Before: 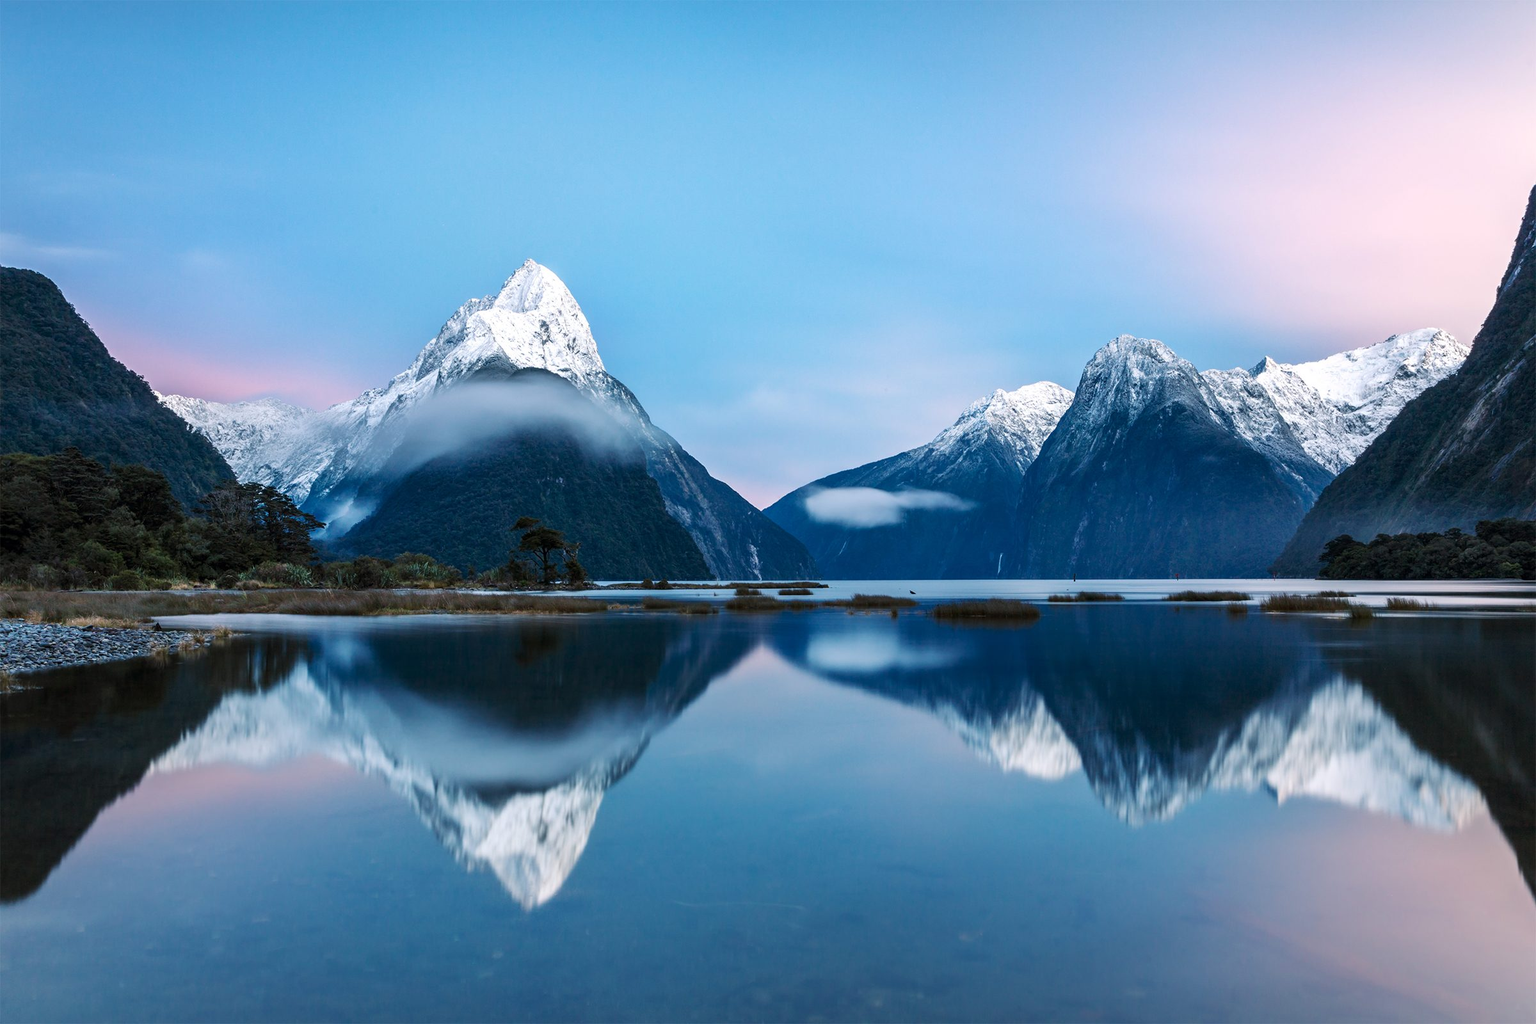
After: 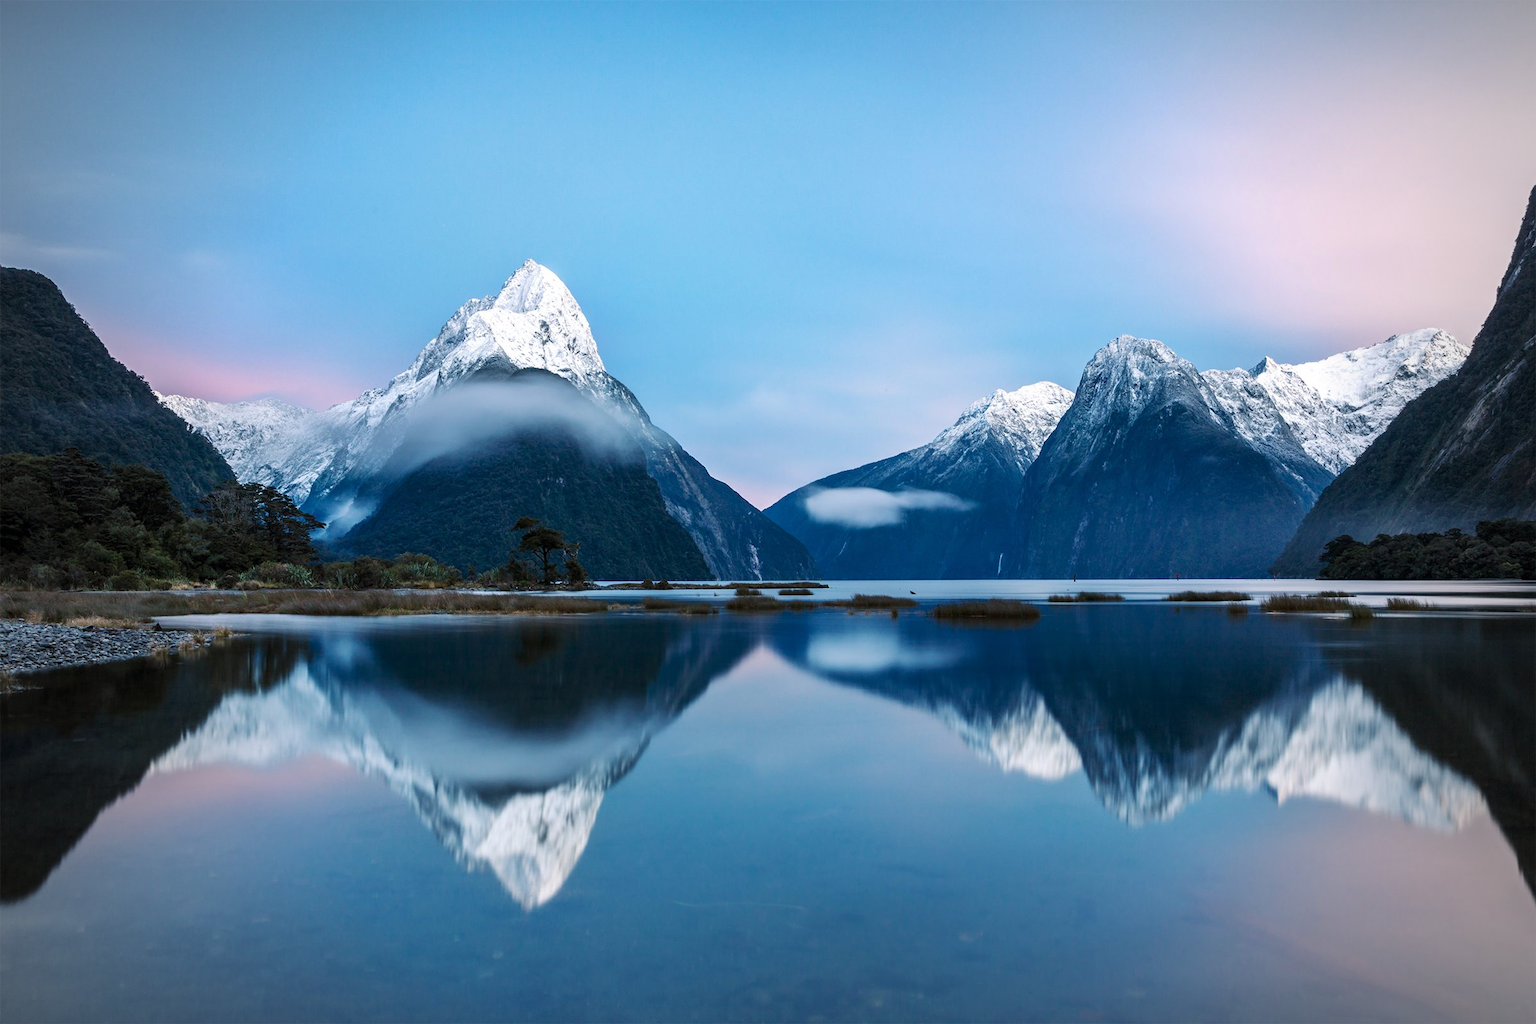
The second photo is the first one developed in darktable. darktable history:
vignetting: fall-off start 73.45%
